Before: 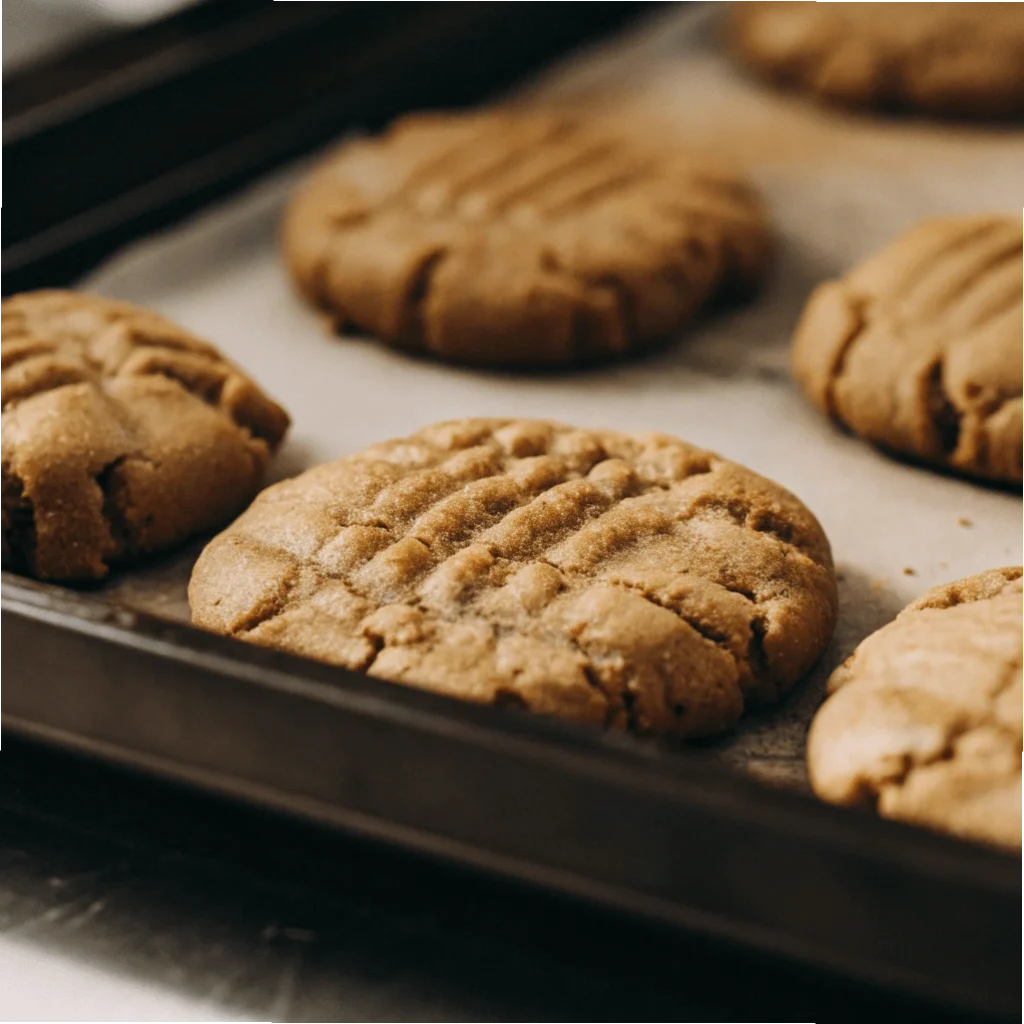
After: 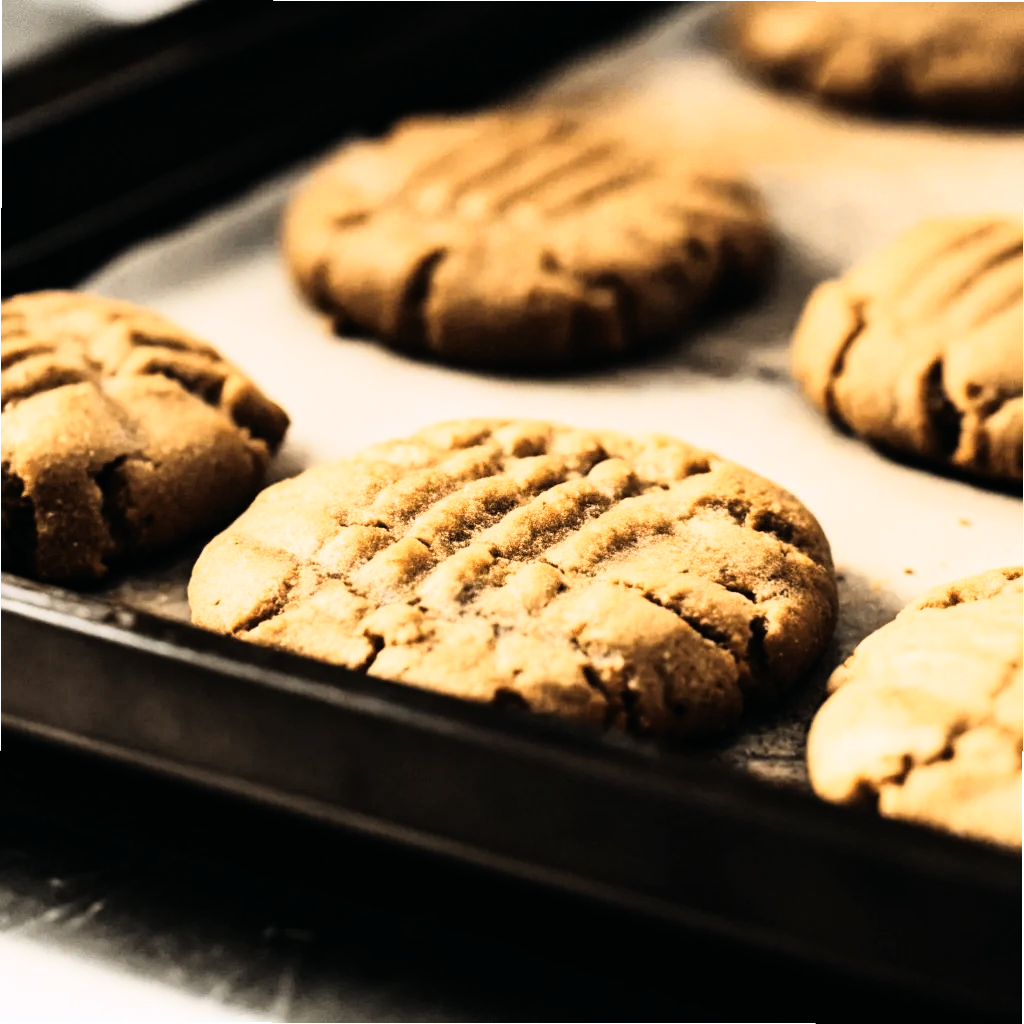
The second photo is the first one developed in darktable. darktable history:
white balance: red 0.986, blue 1.01
rgb curve: curves: ch0 [(0, 0) (0.21, 0.15) (0.24, 0.21) (0.5, 0.75) (0.75, 0.96) (0.89, 0.99) (1, 1)]; ch1 [(0, 0.02) (0.21, 0.13) (0.25, 0.2) (0.5, 0.67) (0.75, 0.9) (0.89, 0.97) (1, 1)]; ch2 [(0, 0.02) (0.21, 0.13) (0.25, 0.2) (0.5, 0.67) (0.75, 0.9) (0.89, 0.97) (1, 1)], compensate middle gray true
